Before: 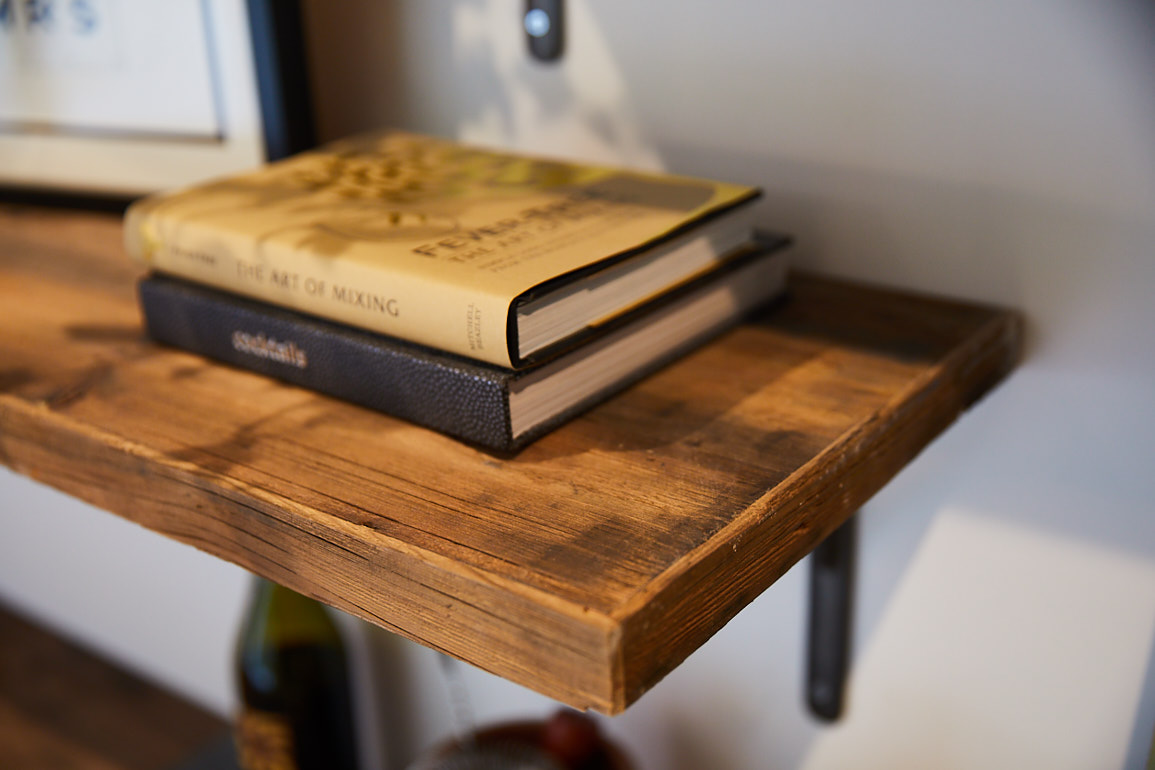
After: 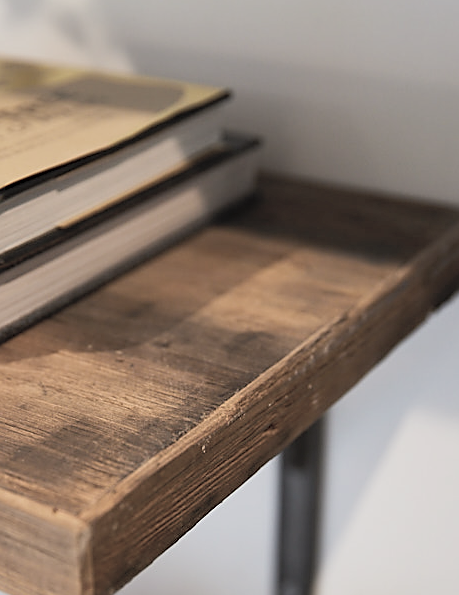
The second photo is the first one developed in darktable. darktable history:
sharpen: on, module defaults
crop: left 46.04%, top 12.895%, right 14.214%, bottom 9.803%
contrast brightness saturation: brightness 0.182, saturation -0.481
